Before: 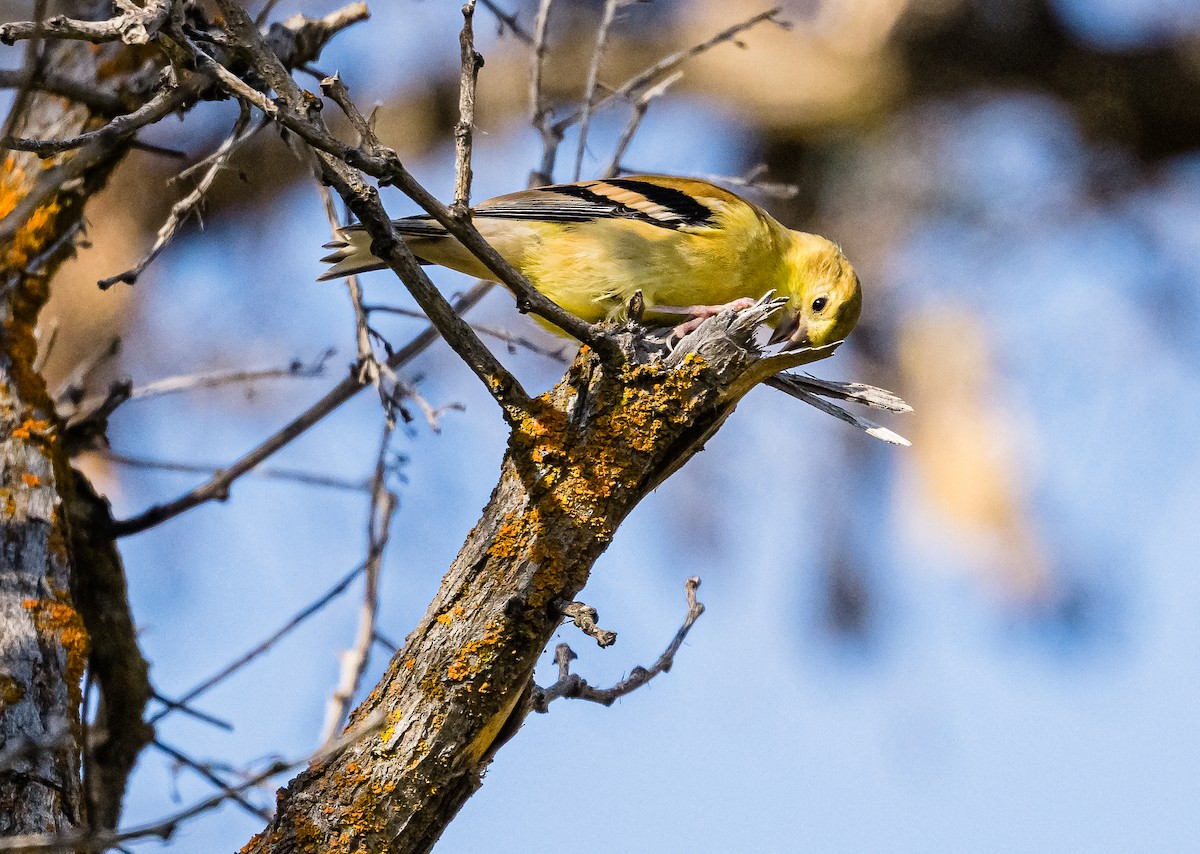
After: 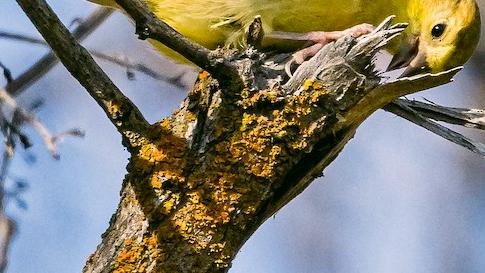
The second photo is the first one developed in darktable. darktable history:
local contrast: mode bilateral grid, contrast 10, coarseness 25, detail 110%, midtone range 0.2
color correction: highlights a* 4.02, highlights b* 4.98, shadows a* -7.55, shadows b* 4.98
crop: left 31.751%, top 32.172%, right 27.8%, bottom 35.83%
